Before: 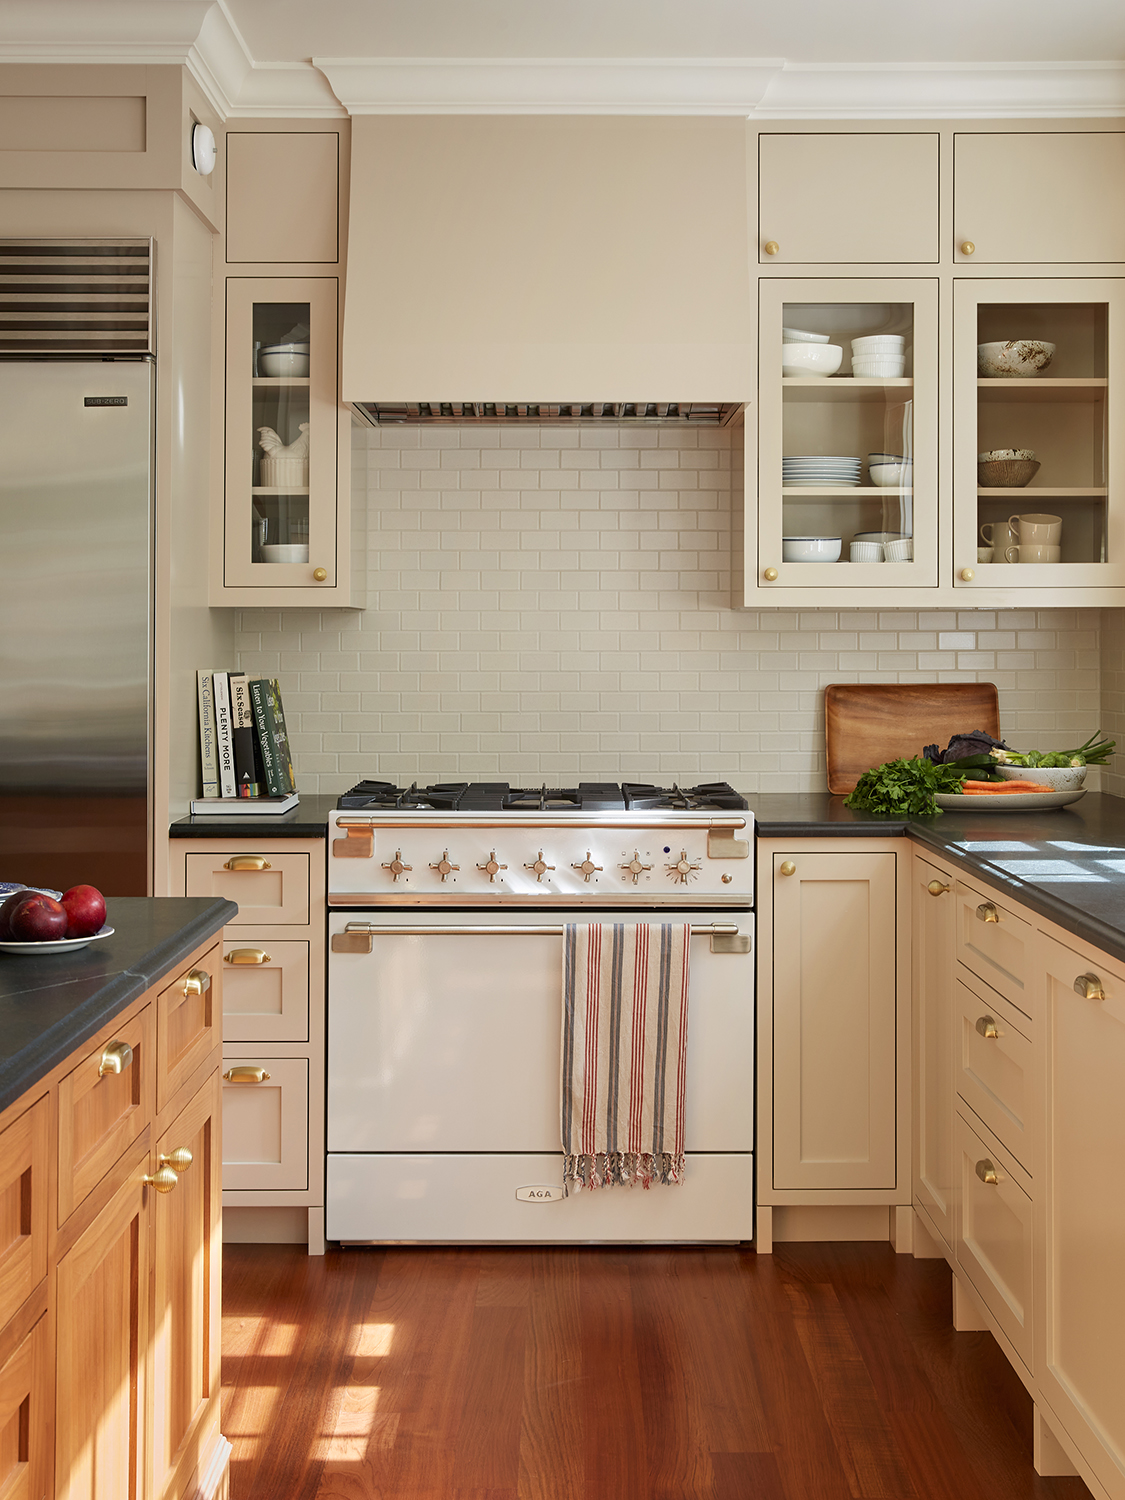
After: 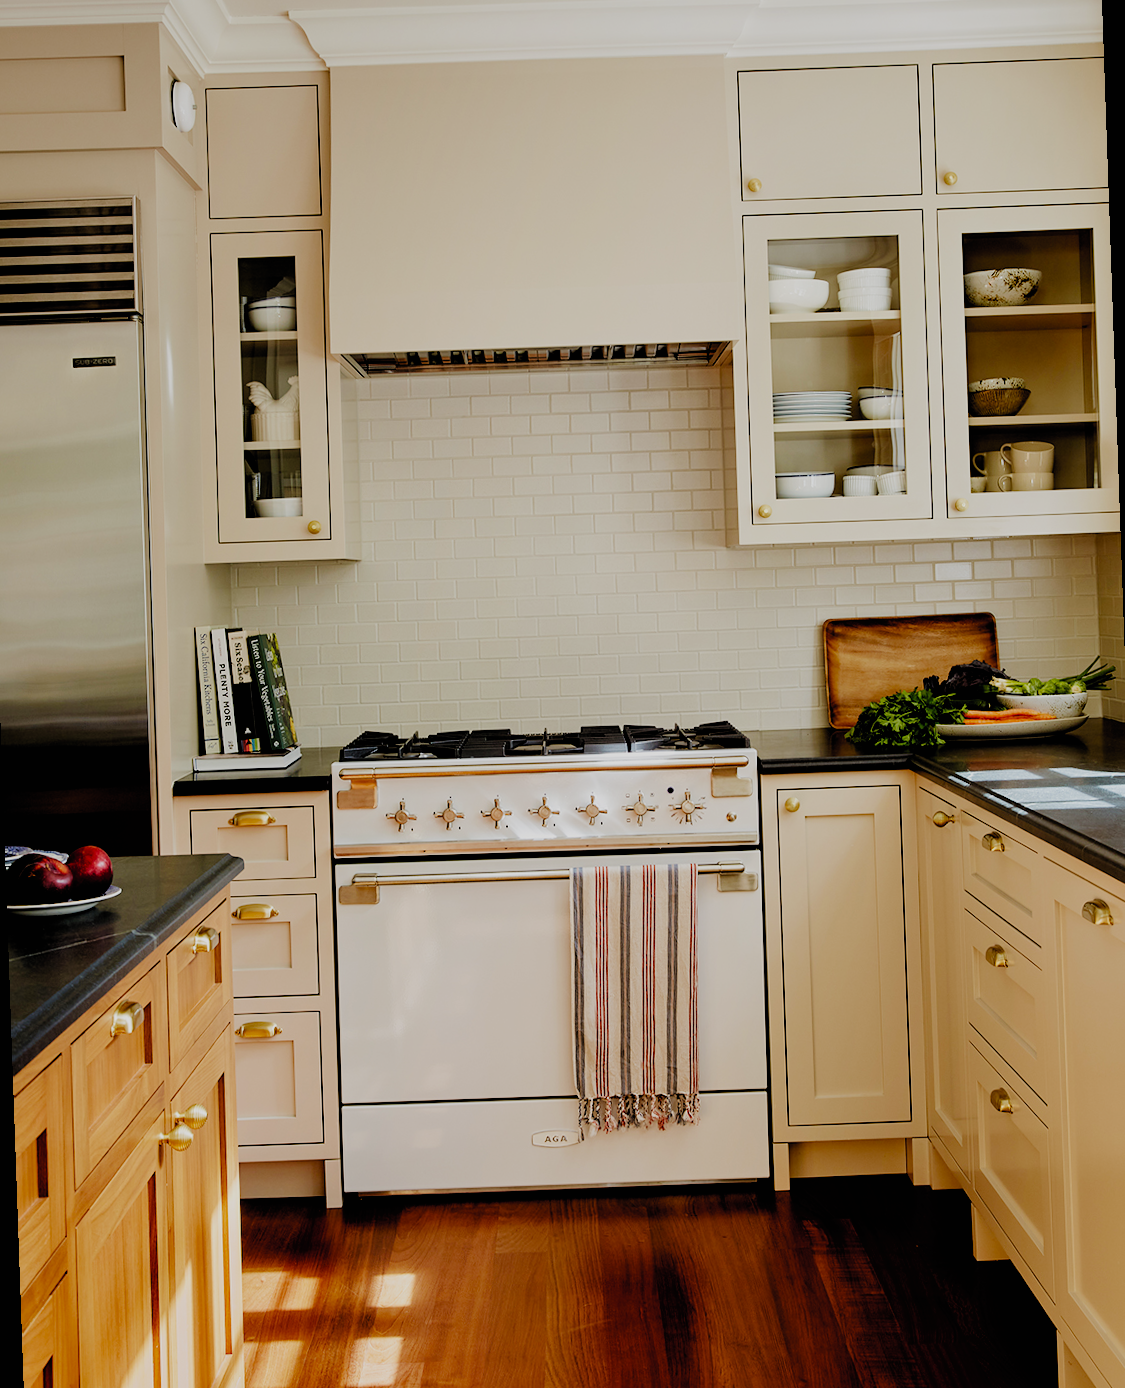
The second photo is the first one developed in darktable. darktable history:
rotate and perspective: rotation -2°, crop left 0.022, crop right 0.978, crop top 0.049, crop bottom 0.951
filmic rgb: black relative exposure -2.85 EV, white relative exposure 4.56 EV, hardness 1.77, contrast 1.25, preserve chrominance no, color science v5 (2021)
velvia: strength 17%
